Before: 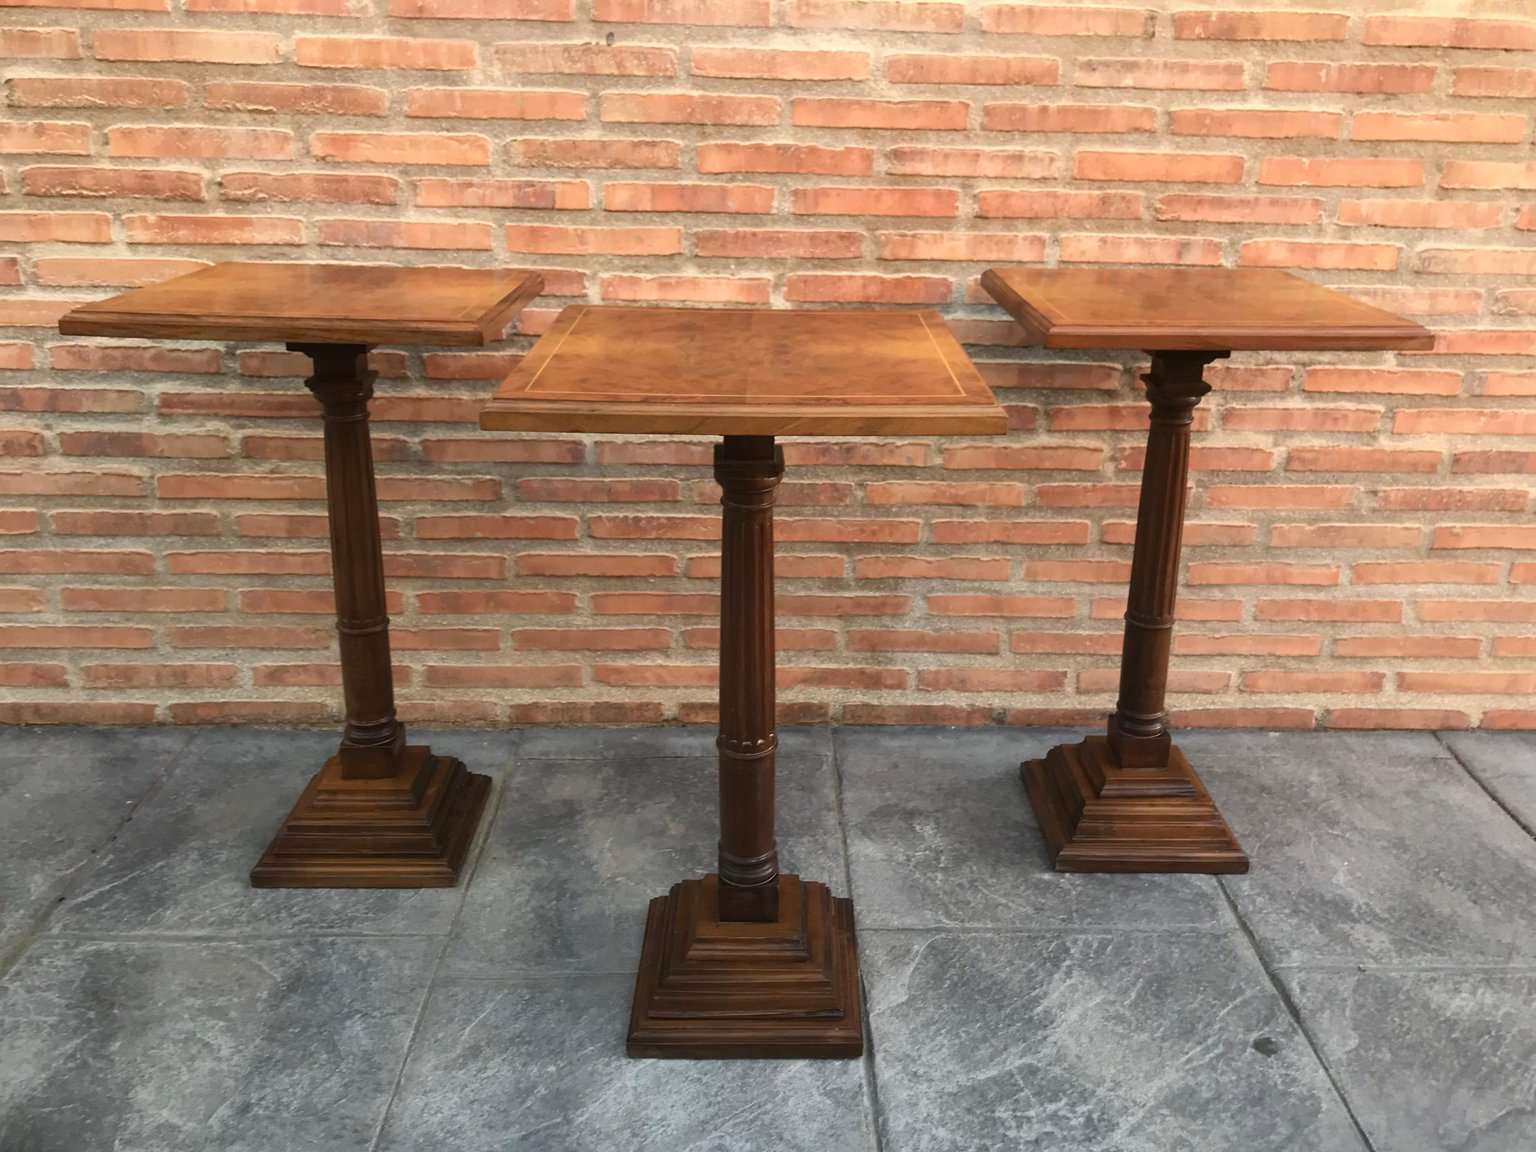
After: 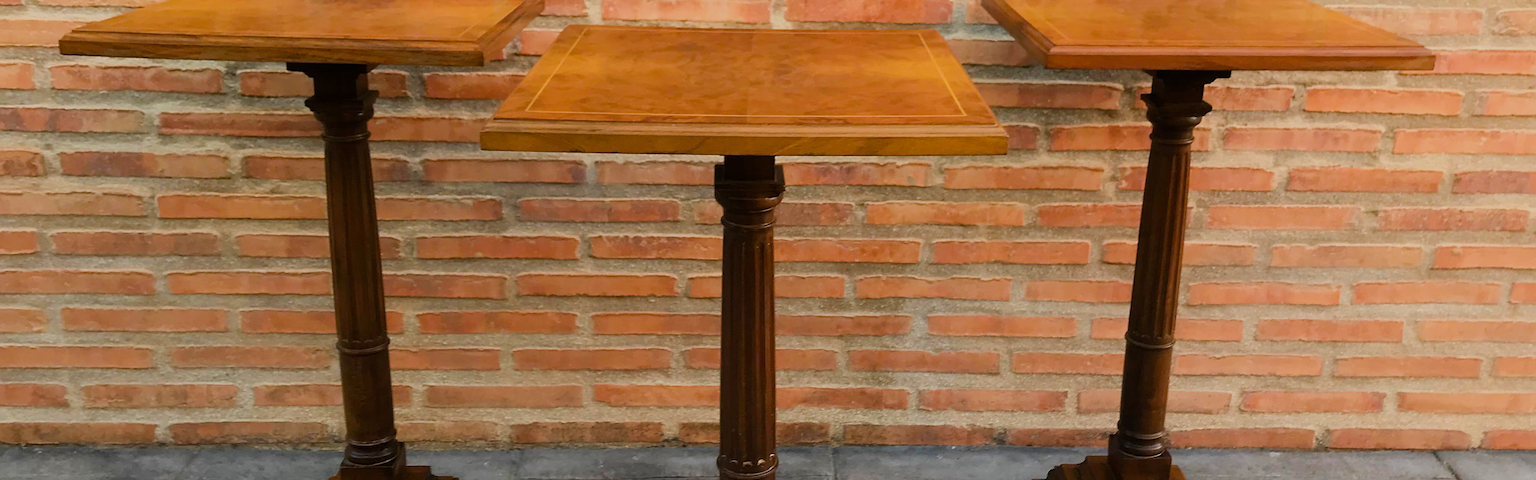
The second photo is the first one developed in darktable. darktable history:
color balance rgb: perceptual saturation grading › global saturation 31.13%, perceptual brilliance grading › global brilliance 2.241%, perceptual brilliance grading › highlights -3.621%, global vibrance 20%
crop and rotate: top 24.368%, bottom 33.95%
filmic rgb: black relative exposure -7.65 EV, white relative exposure 4.56 EV, hardness 3.61
sharpen: on, module defaults
